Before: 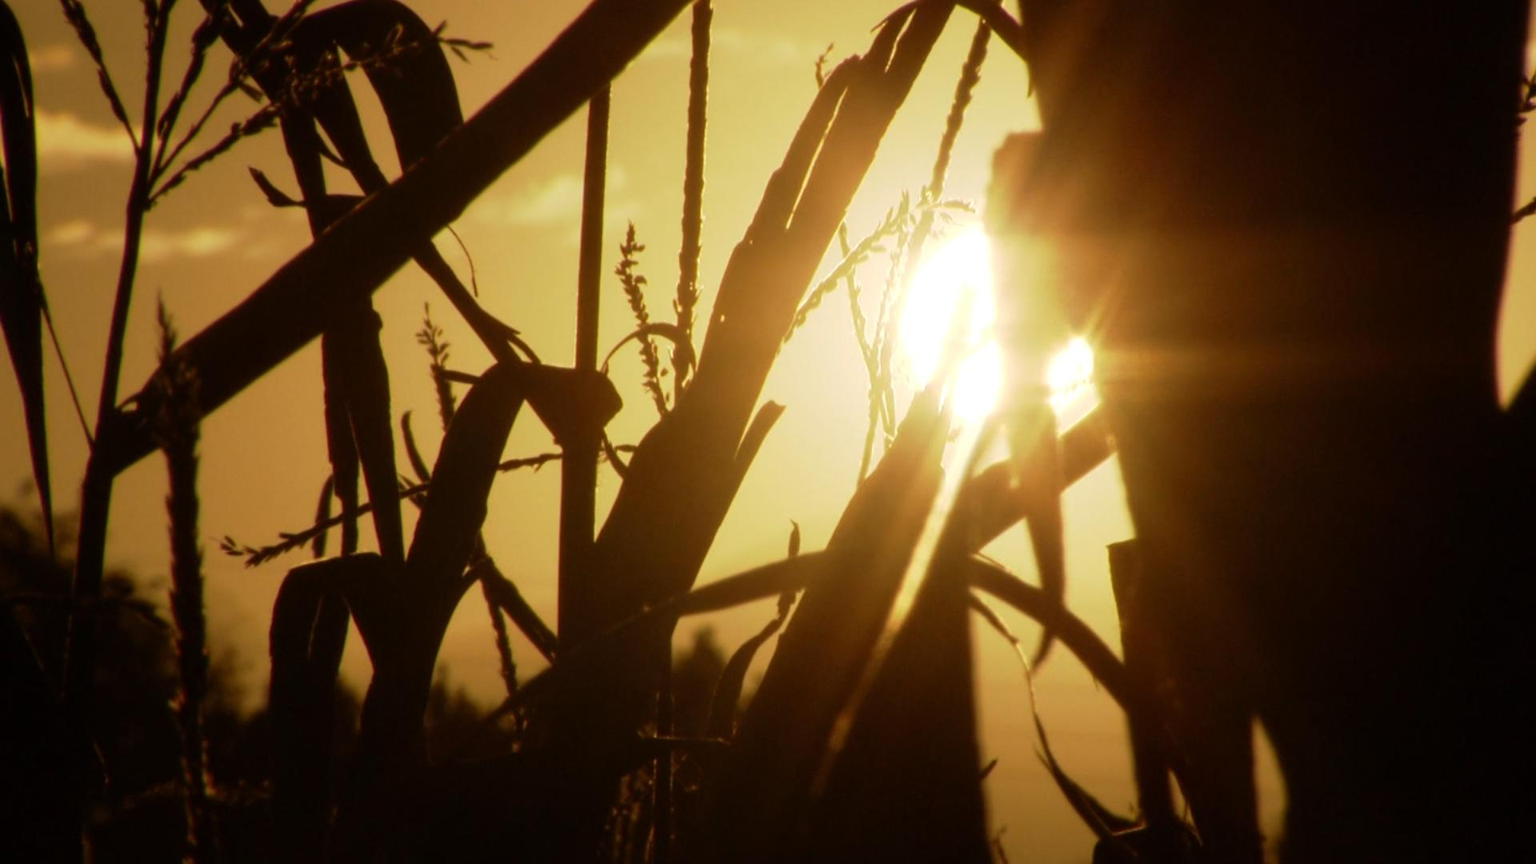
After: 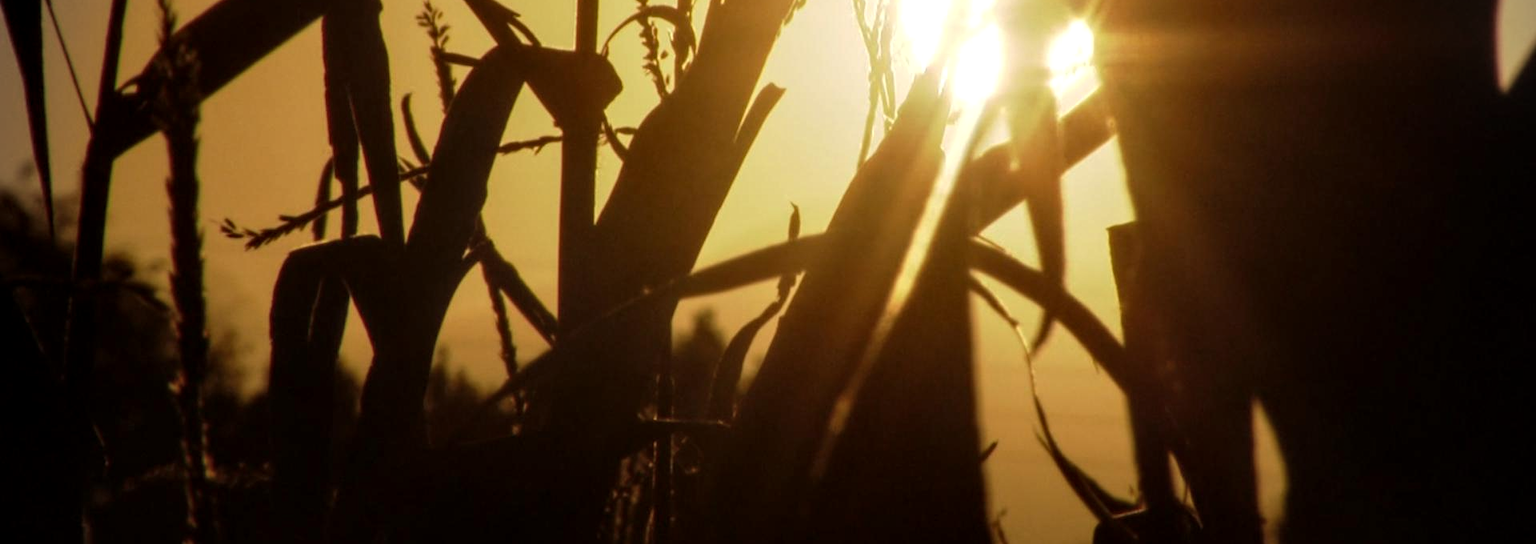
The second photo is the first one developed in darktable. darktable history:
crop and rotate: top 36.853%
local contrast: detail 130%
vignetting: fall-off start 87.9%, fall-off radius 24.81%, brightness -0.295
